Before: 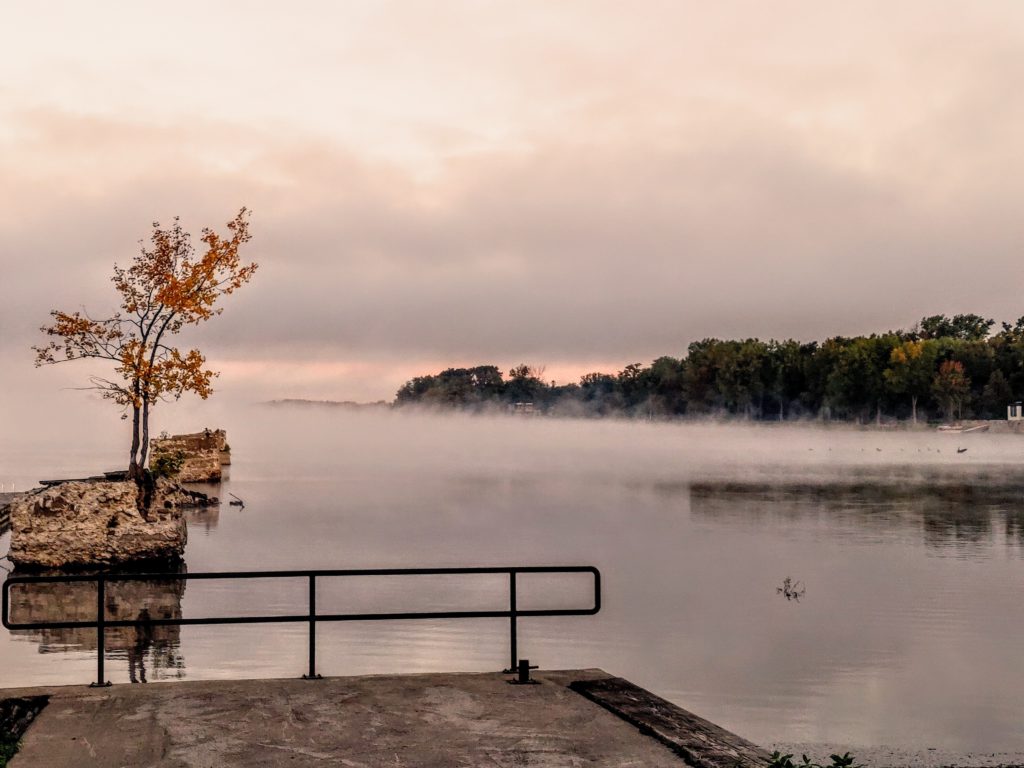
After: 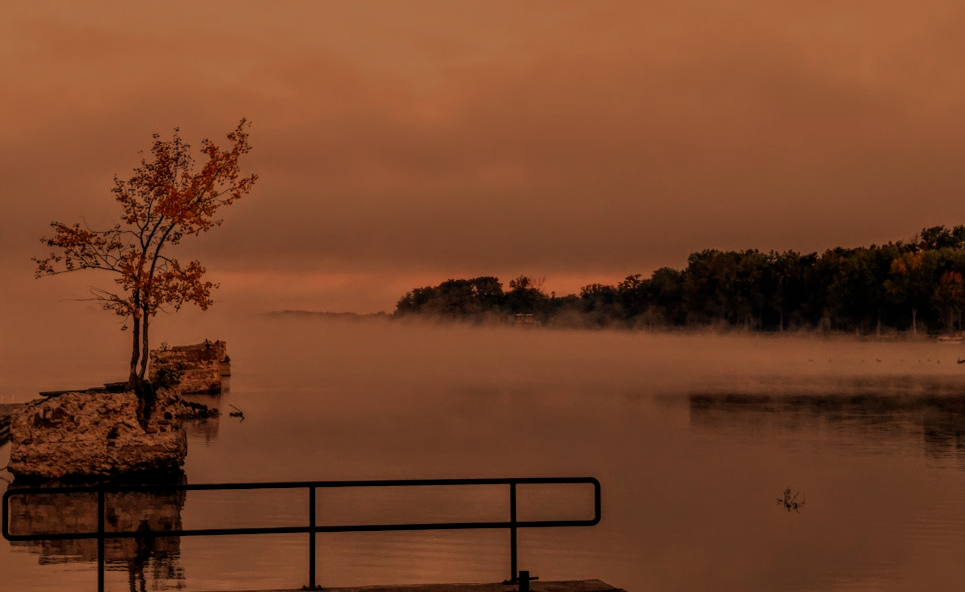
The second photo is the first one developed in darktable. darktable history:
white balance: red 1.467, blue 0.684
crop and rotate: angle 0.03°, top 11.643%, right 5.651%, bottom 11.189%
exposure: exposure -2.446 EV, compensate highlight preservation false
